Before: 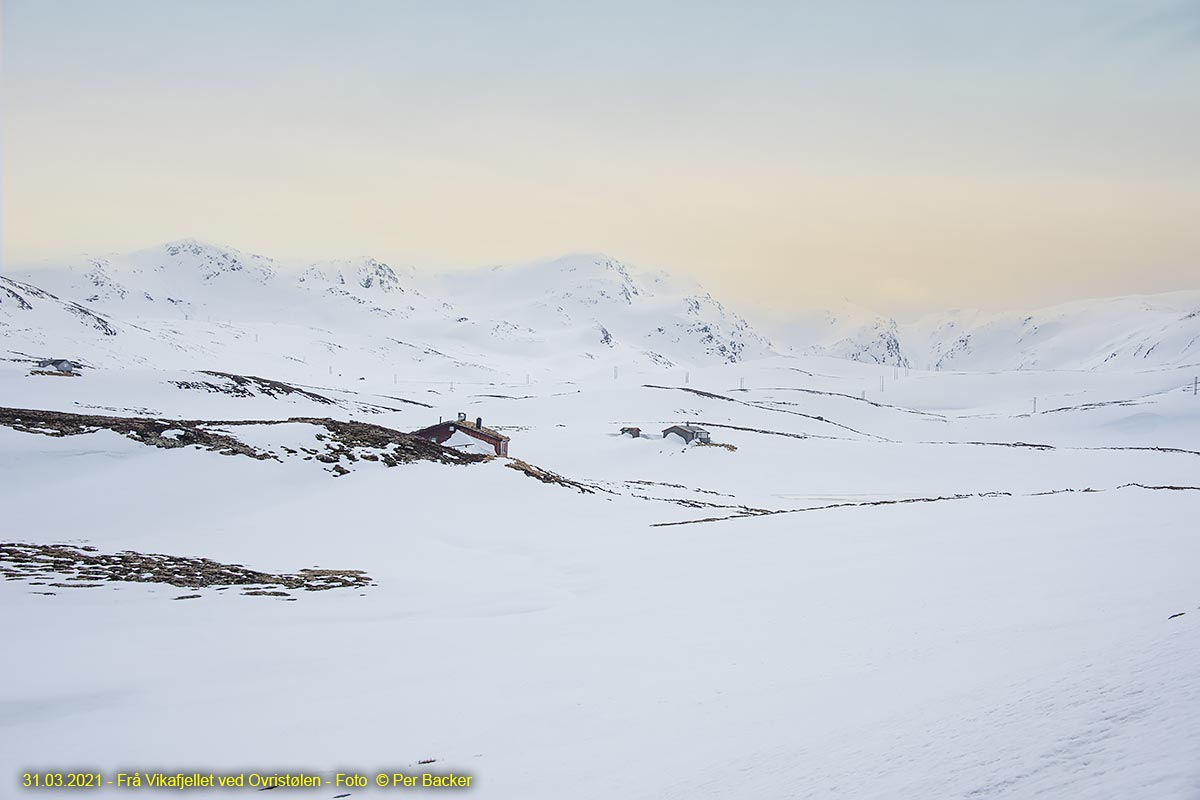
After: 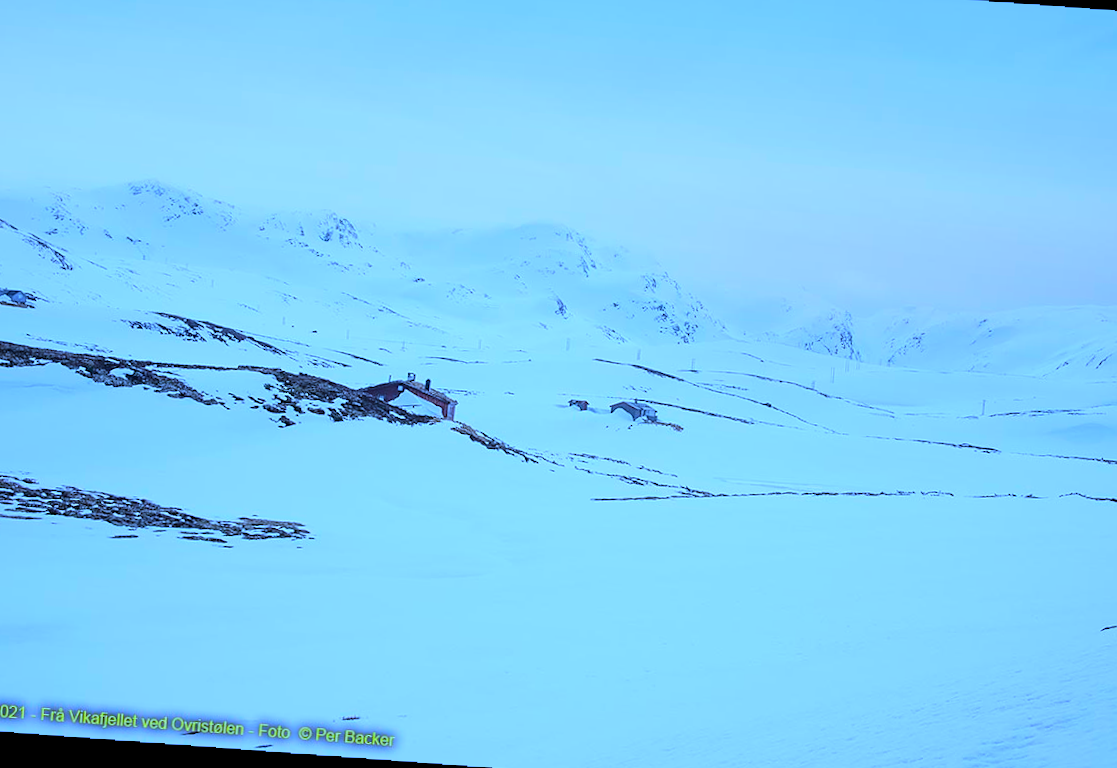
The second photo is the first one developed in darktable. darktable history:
white balance: red 0.766, blue 1.537
crop and rotate: angle -1.96°, left 3.097%, top 4.154%, right 1.586%, bottom 0.529%
rotate and perspective: rotation 2.27°, automatic cropping off
